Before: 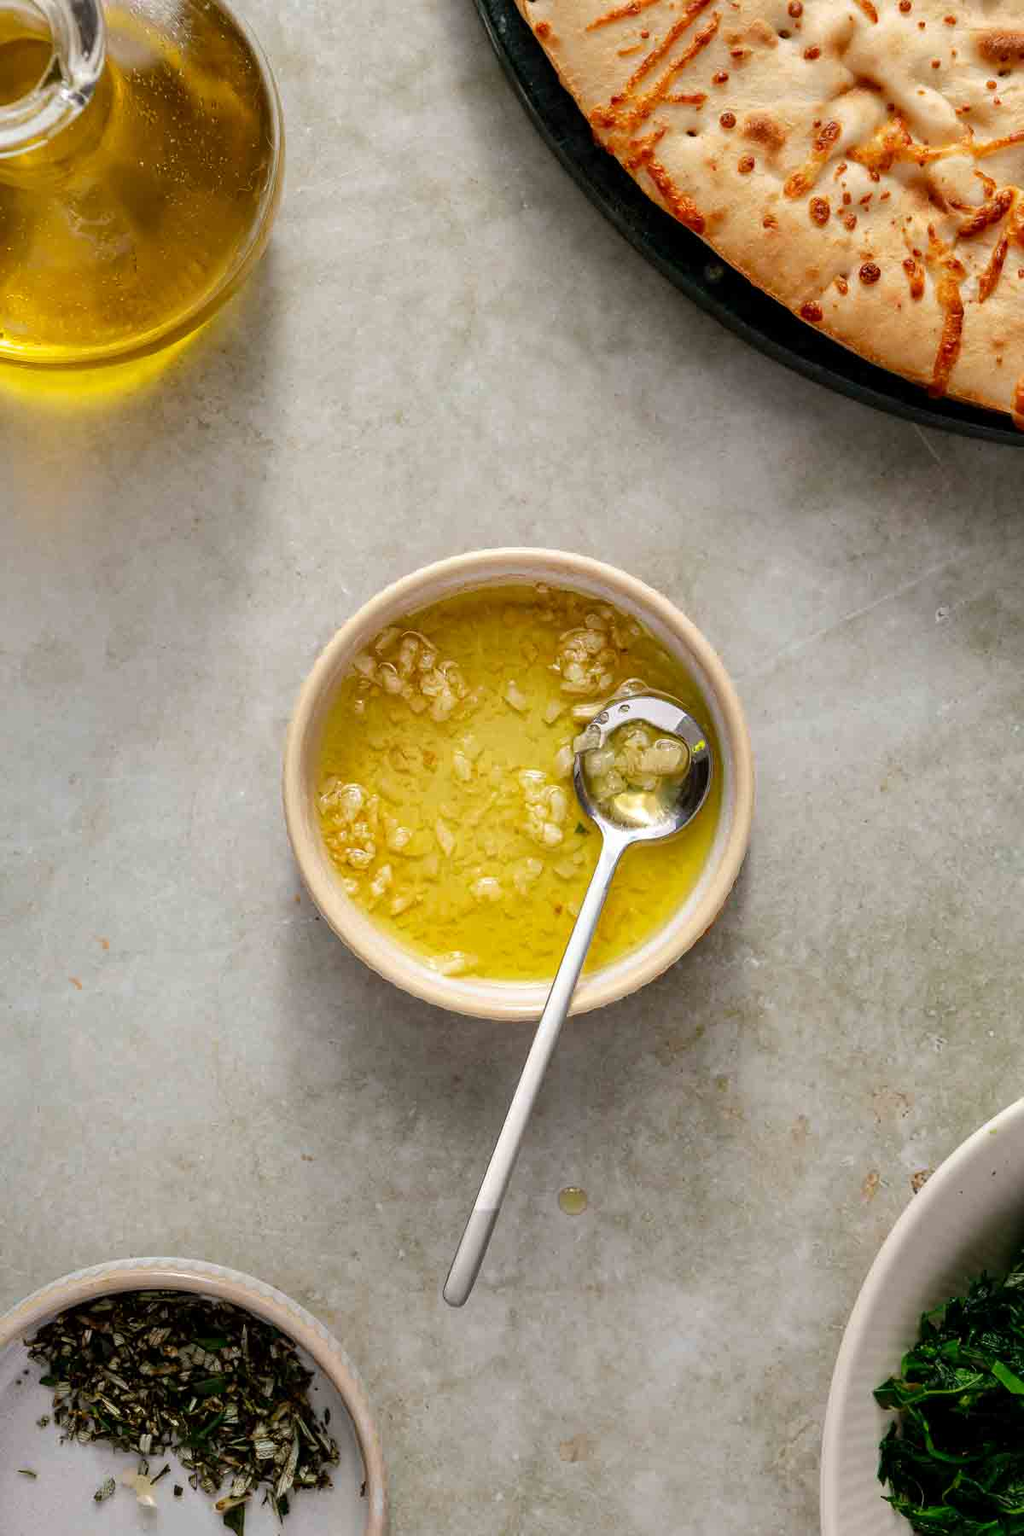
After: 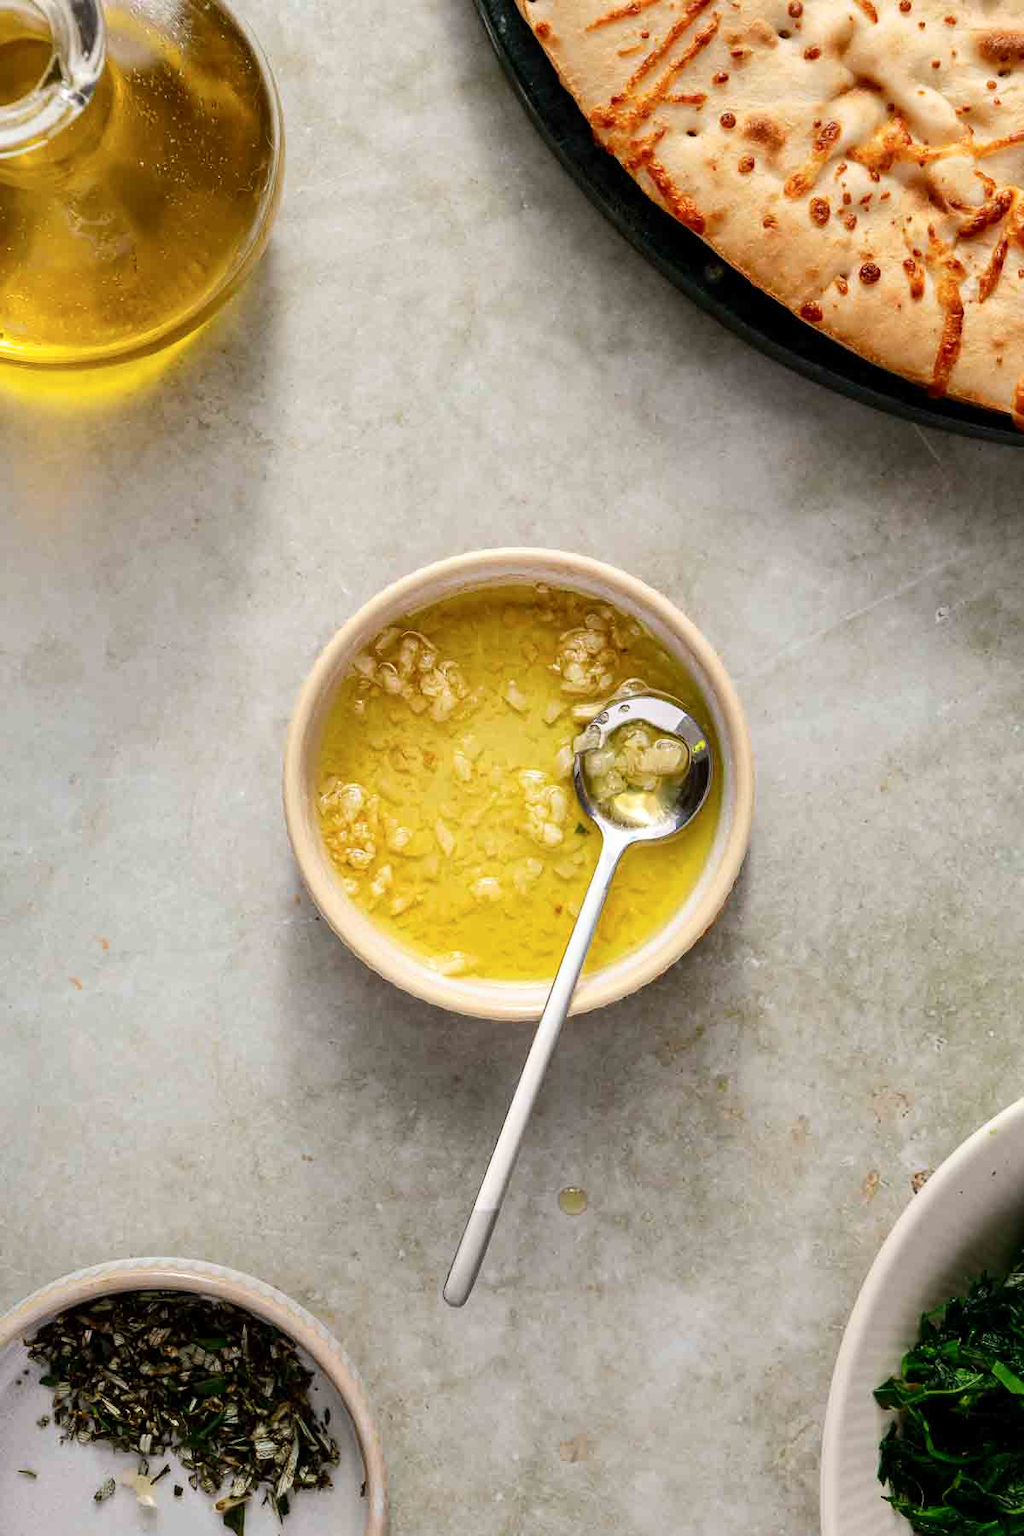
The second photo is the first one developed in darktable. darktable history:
contrast brightness saturation: contrast 0.151, brightness 0.044
